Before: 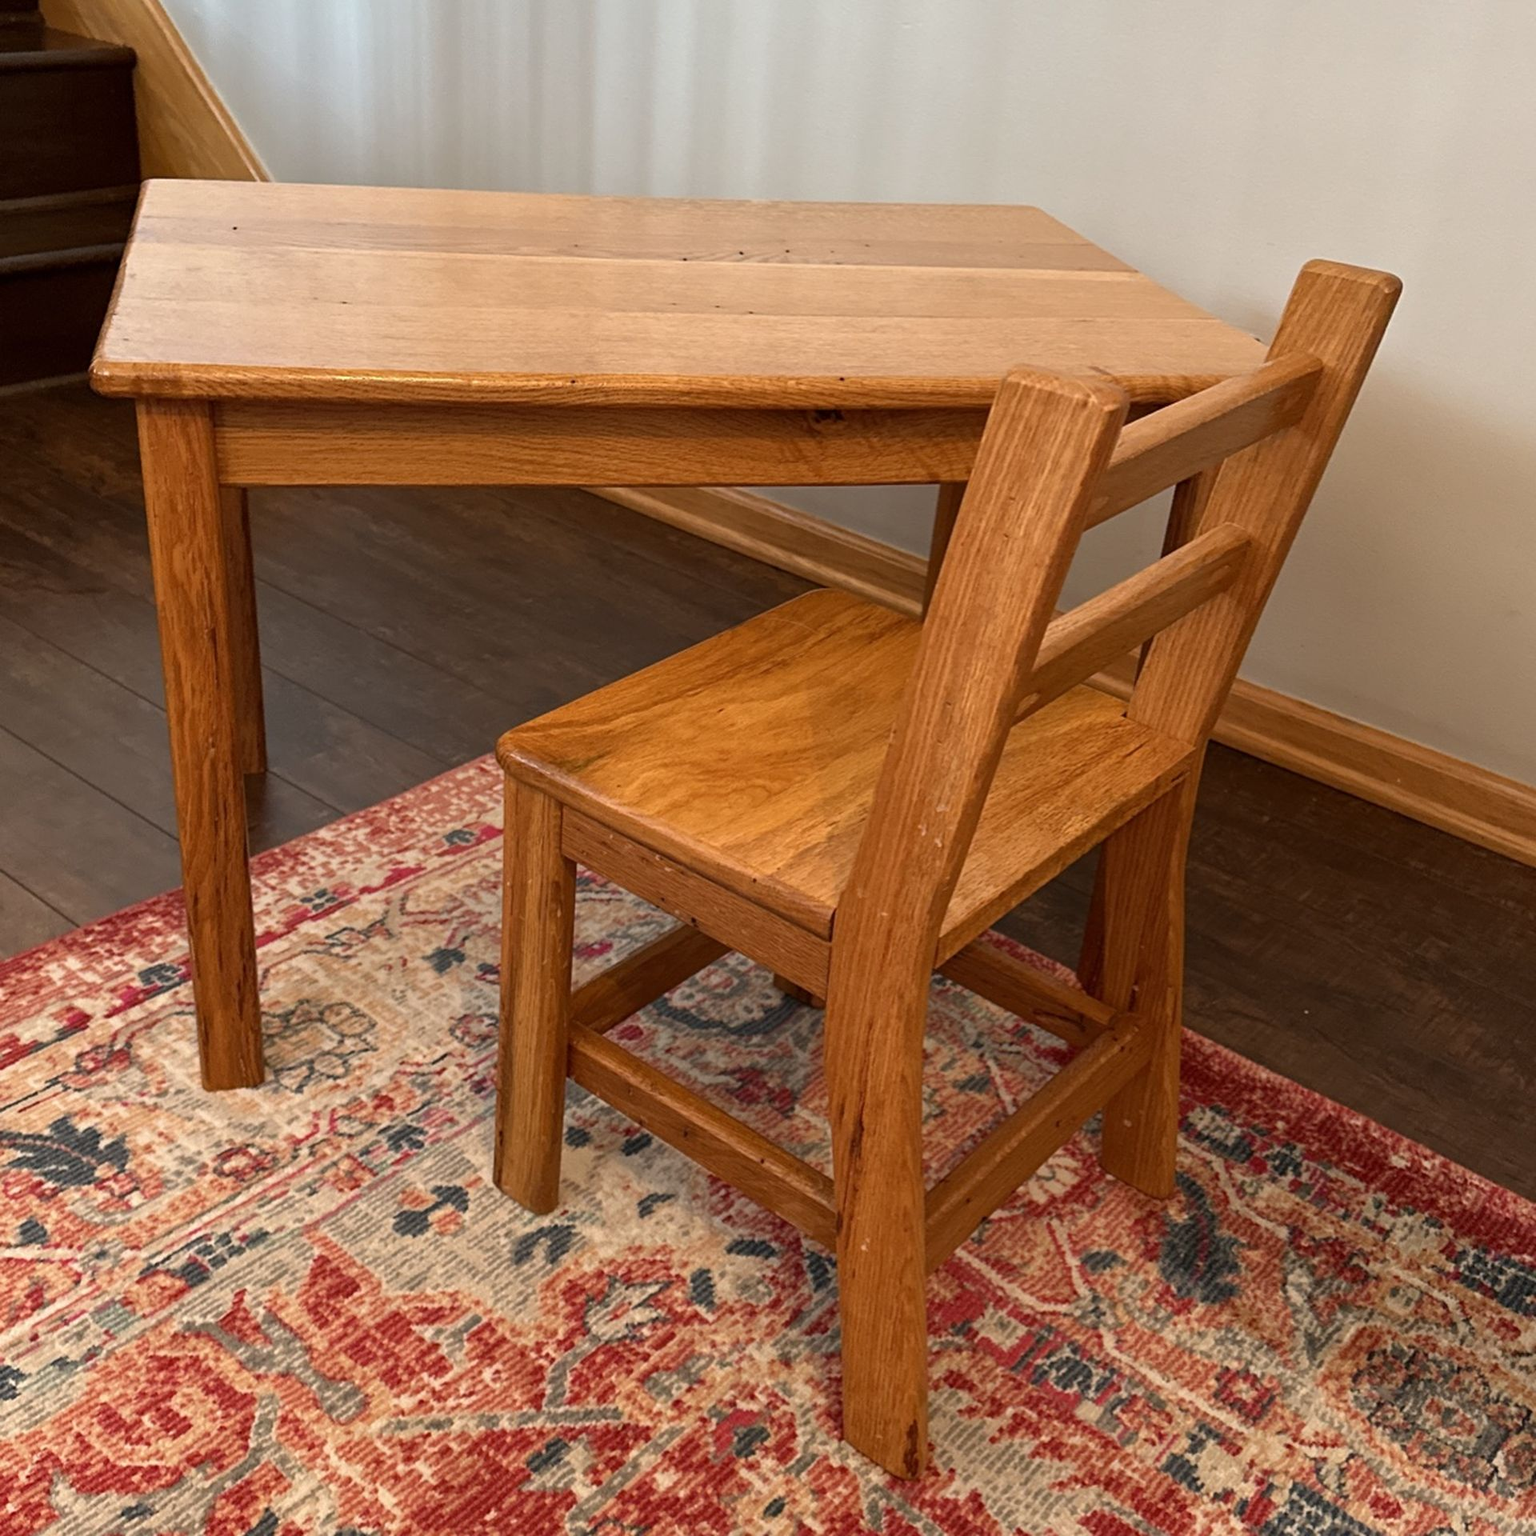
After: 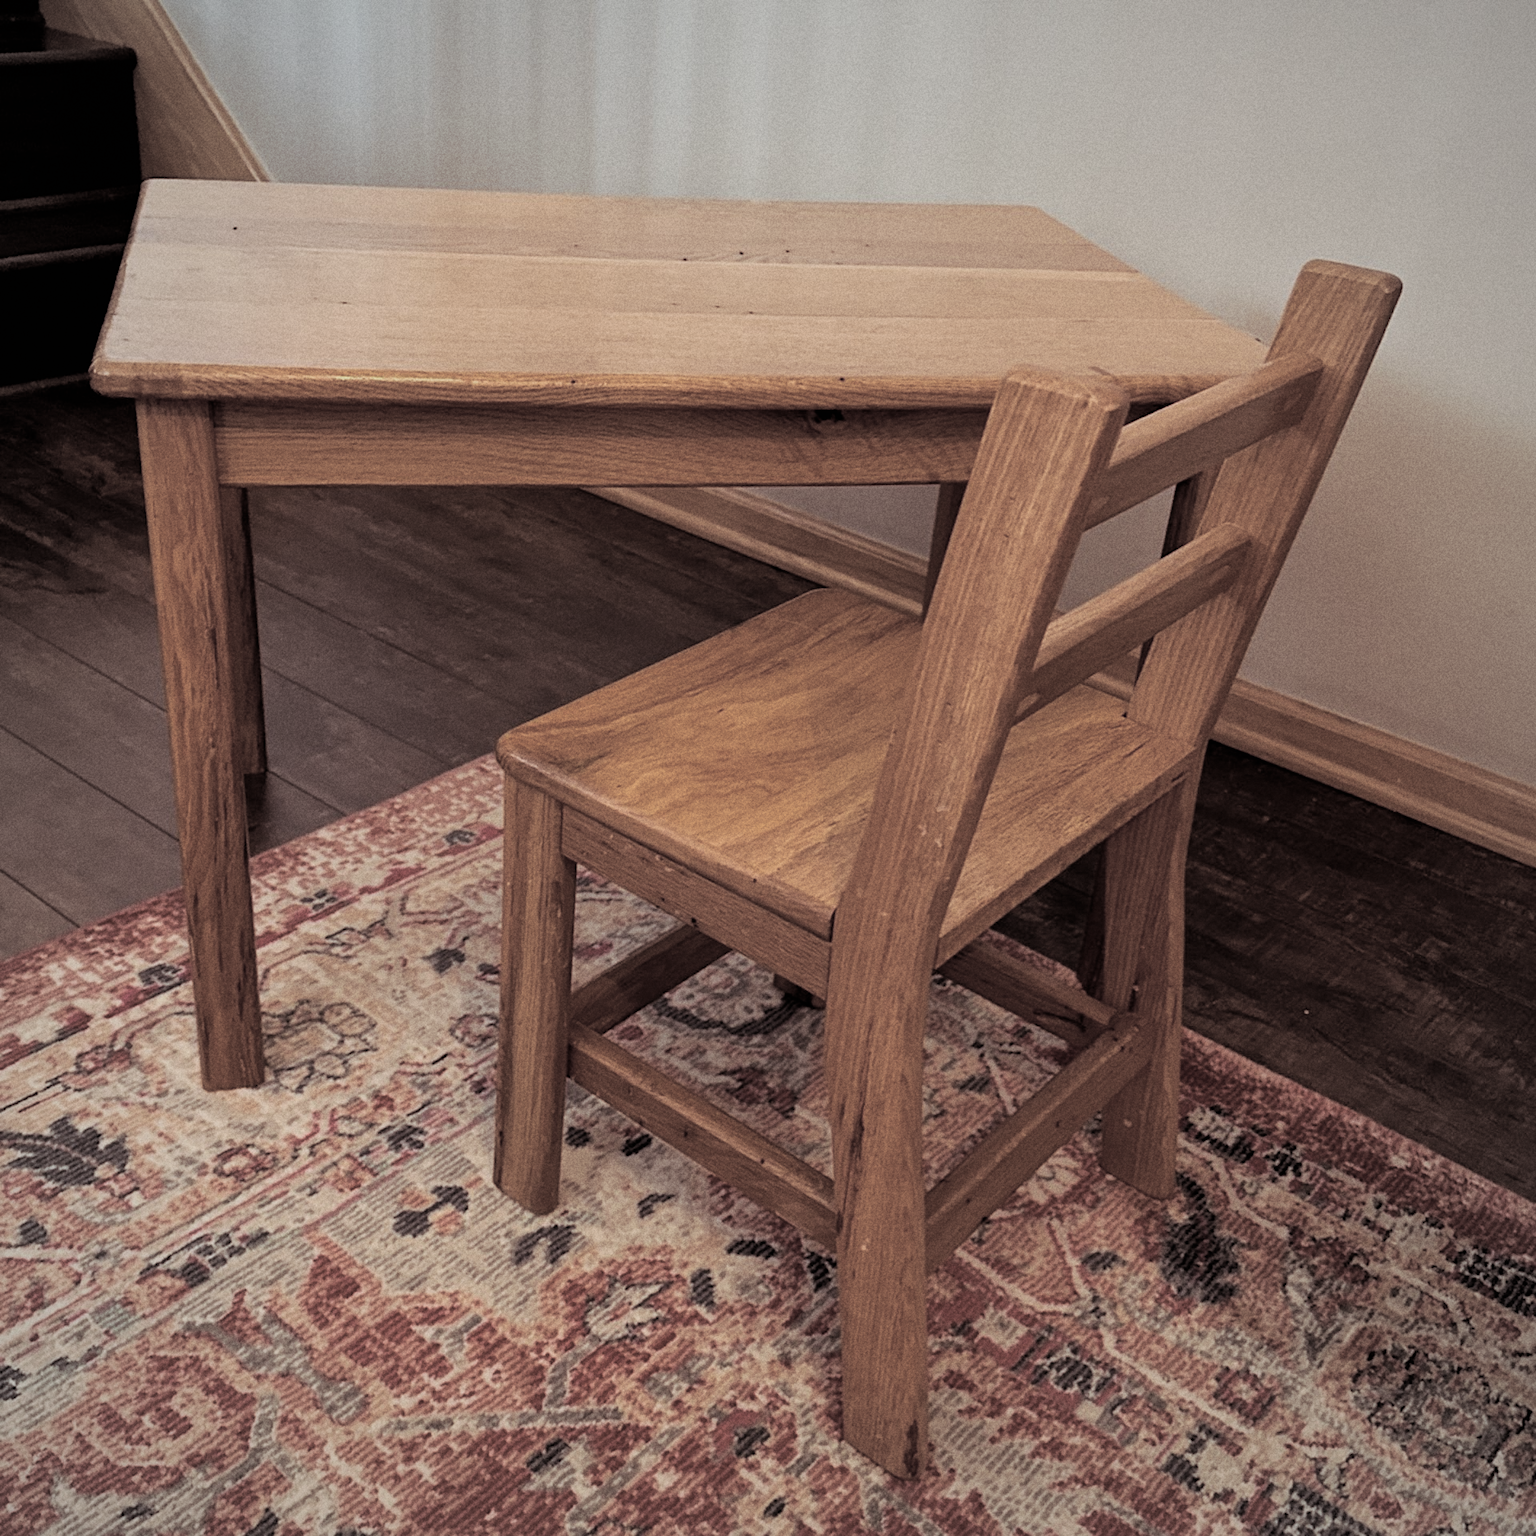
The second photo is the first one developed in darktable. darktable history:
filmic rgb: black relative exposure -4.88 EV, hardness 2.82
shadows and highlights: shadows 43.06, highlights 6.94
velvia: strength 21.76%
grain: on, module defaults
split-toning: shadows › saturation 0.2
color correction: saturation 0.57
vignetting: fall-off radius 81.94%
